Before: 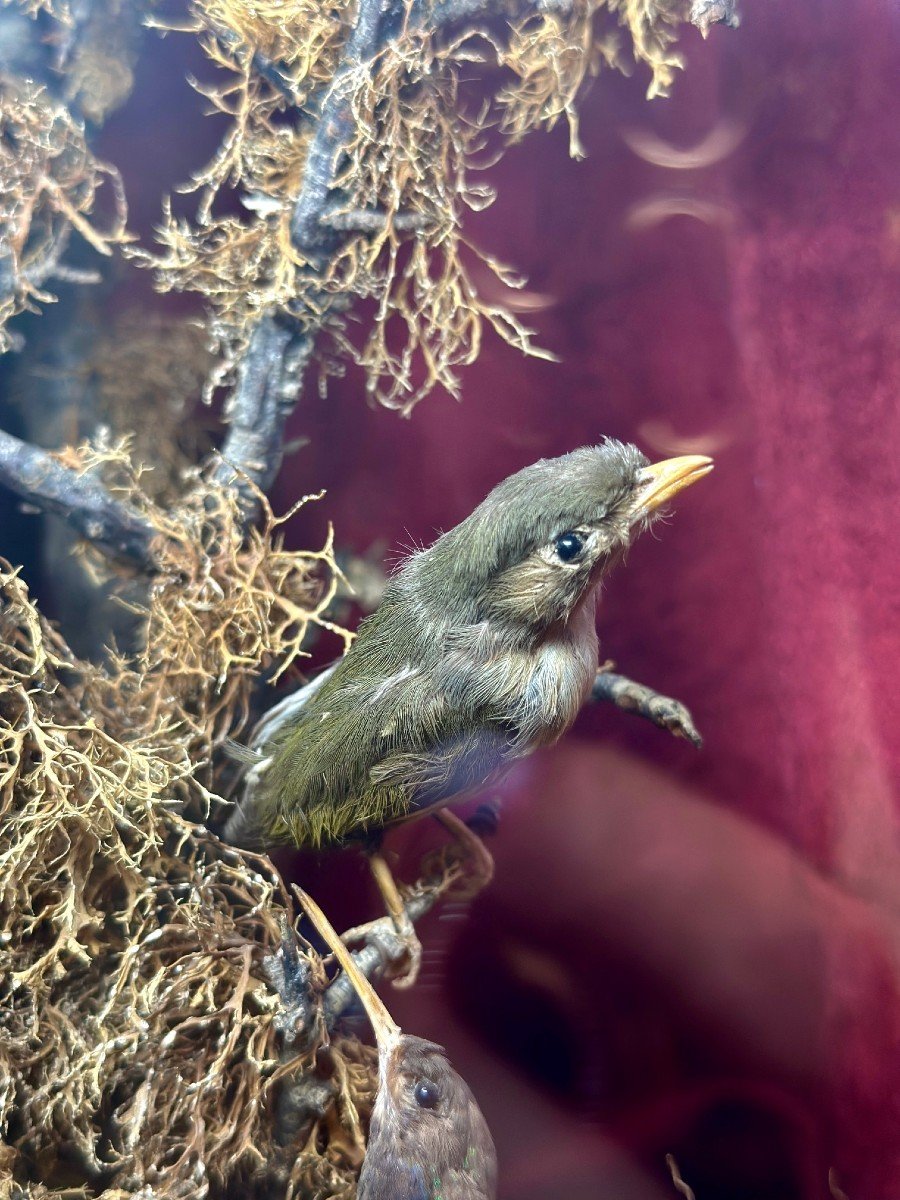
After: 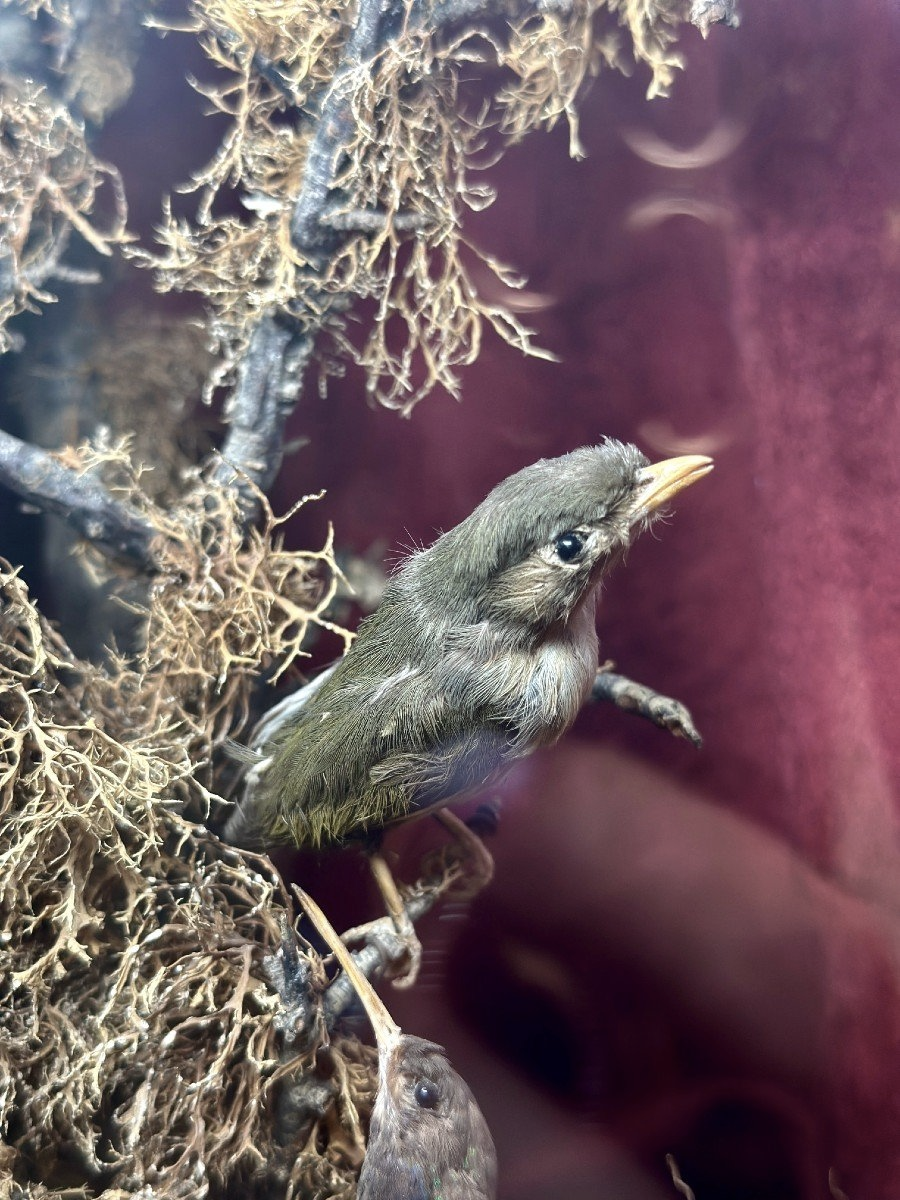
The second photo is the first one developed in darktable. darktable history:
contrast brightness saturation: contrast 0.096, saturation -0.295
